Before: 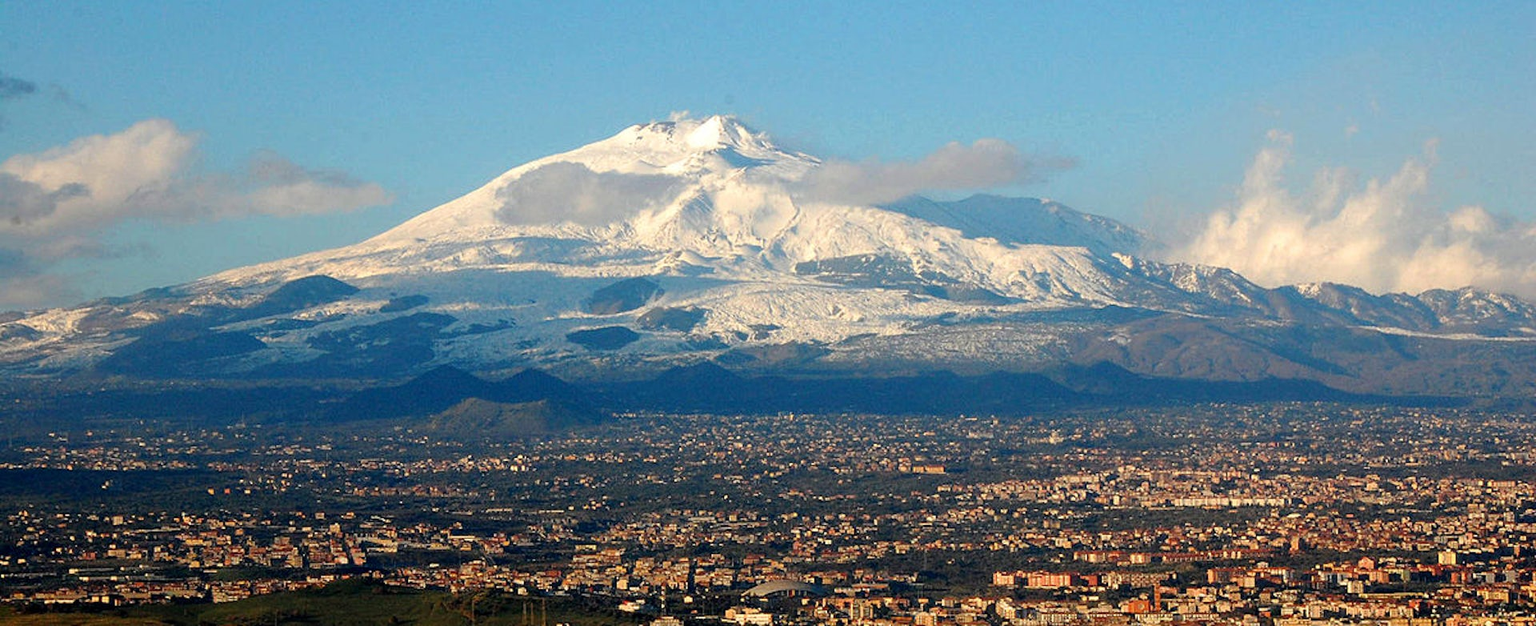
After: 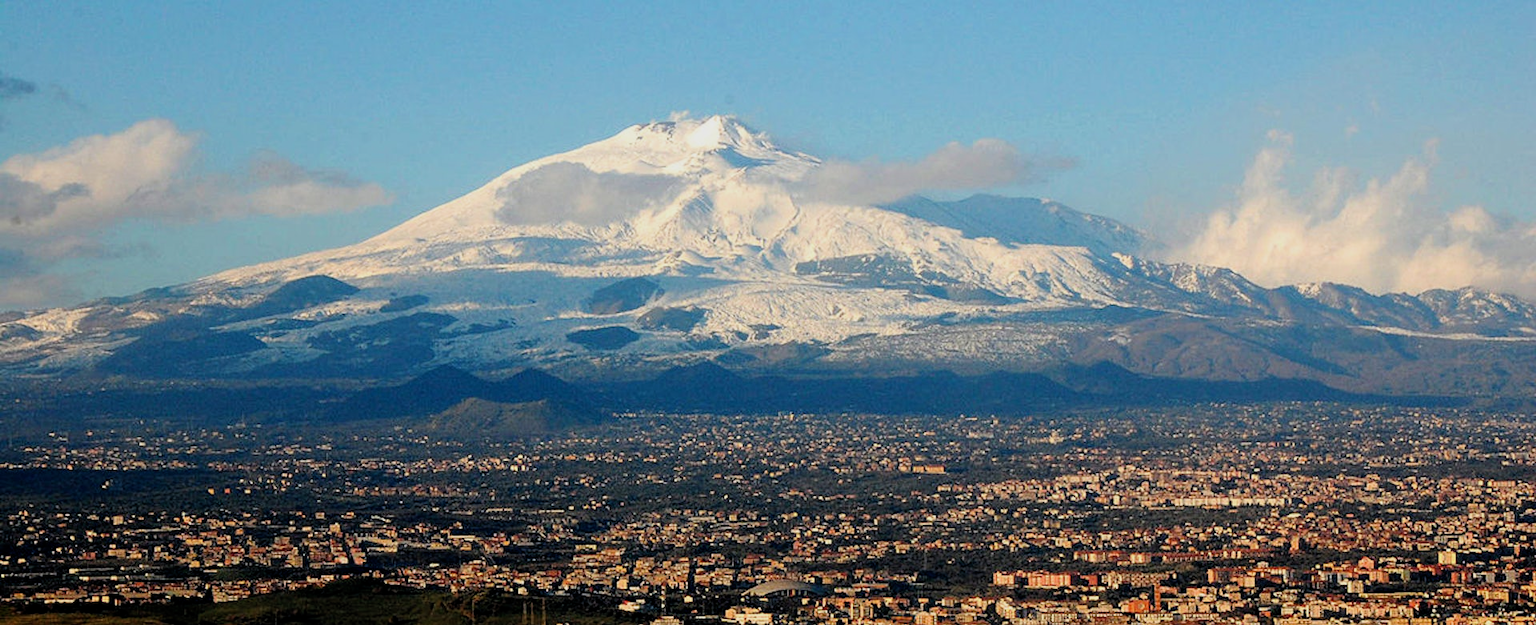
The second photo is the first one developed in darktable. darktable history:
filmic rgb: middle gray luminance 9.14%, black relative exposure -10.66 EV, white relative exposure 3.44 EV, target black luminance 0%, hardness 5.95, latitude 59.56%, contrast 1.086, highlights saturation mix 3.62%, shadows ↔ highlights balance 28.51%
